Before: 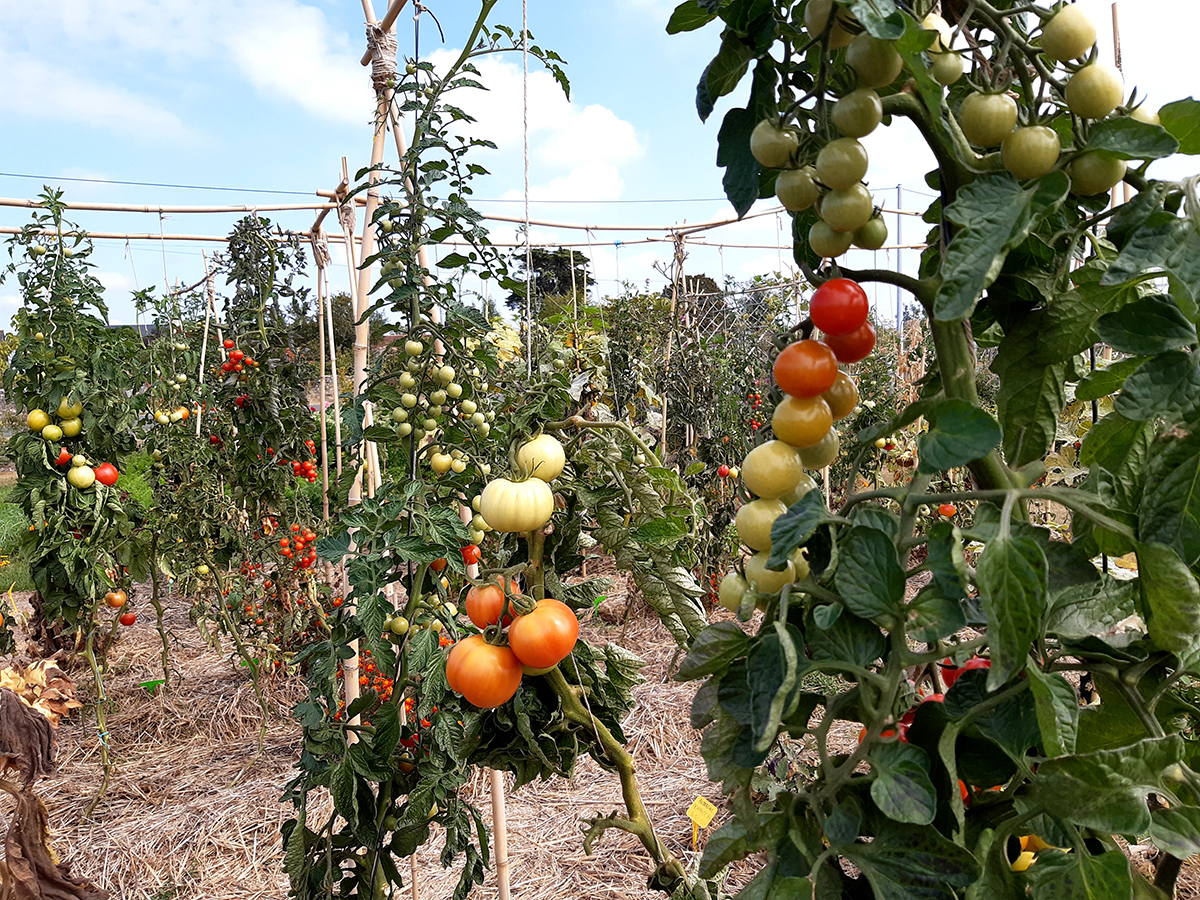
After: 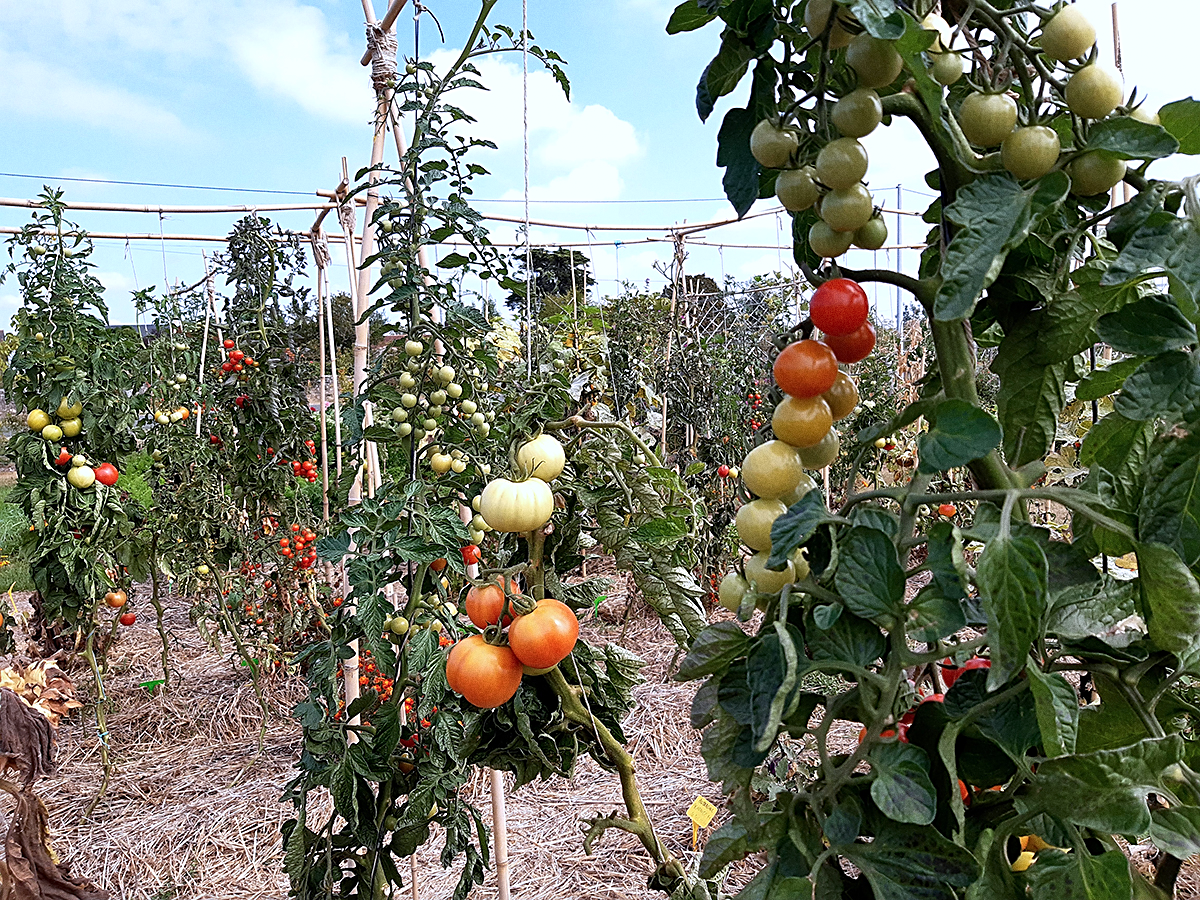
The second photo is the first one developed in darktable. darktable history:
sharpen: on, module defaults
grain: coarseness 0.09 ISO
color calibration: illuminant as shot in camera, x 0.366, y 0.378, temperature 4425.7 K, saturation algorithm version 1 (2020)
